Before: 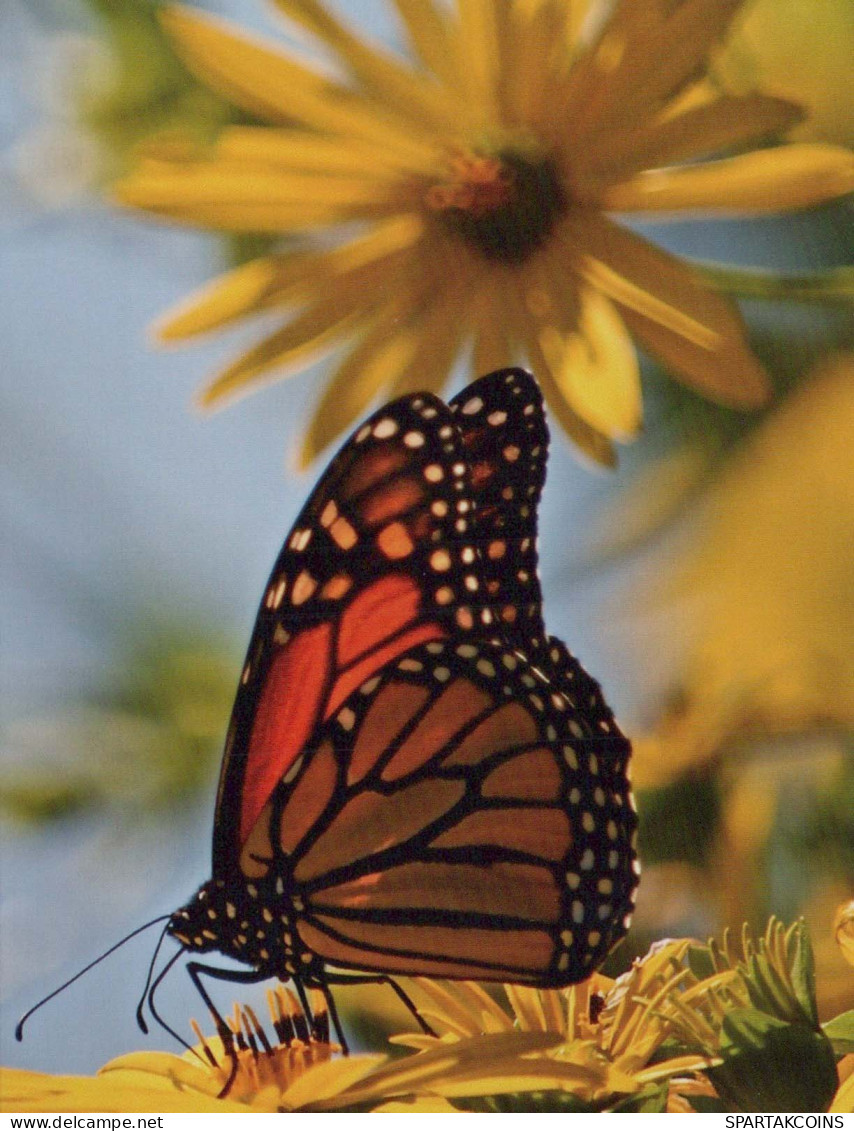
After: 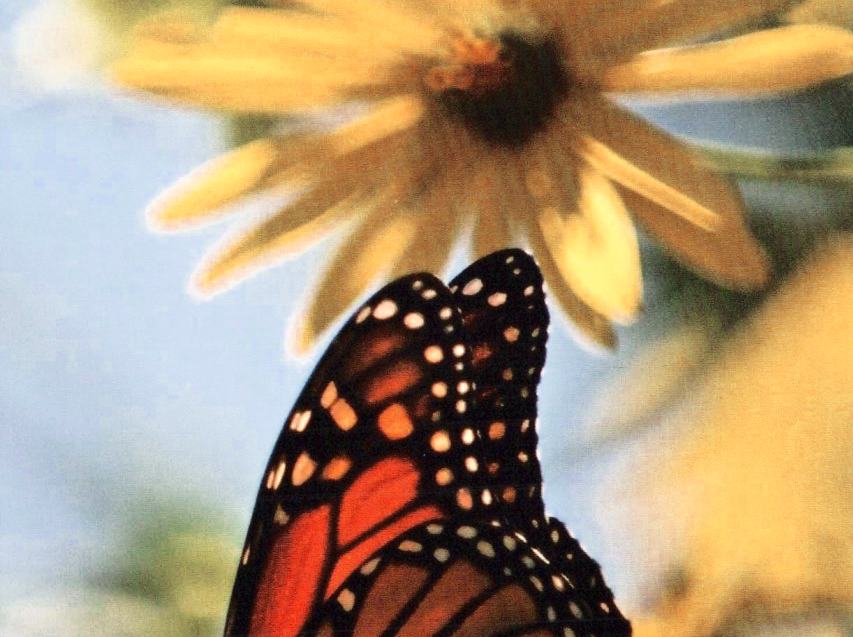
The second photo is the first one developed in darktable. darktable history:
base curve: curves: ch0 [(0, 0) (0.028, 0.03) (0.121, 0.232) (0.46, 0.748) (0.859, 0.968) (1, 1)]
color zones: curves: ch0 [(0, 0.5) (0.125, 0.4) (0.25, 0.5) (0.375, 0.4) (0.5, 0.4) (0.625, 0.35) (0.75, 0.35) (0.875, 0.5)]; ch1 [(0, 0.35) (0.125, 0.45) (0.25, 0.35) (0.375, 0.35) (0.5, 0.35) (0.625, 0.35) (0.75, 0.45) (0.875, 0.35)]; ch2 [(0, 0.6) (0.125, 0.5) (0.25, 0.5) (0.375, 0.6) (0.5, 0.6) (0.625, 0.5) (0.75, 0.5) (0.875, 0.5)]
crop and rotate: top 10.537%, bottom 33.076%
tone equalizer: -8 EV -0.734 EV, -7 EV -0.701 EV, -6 EV -0.629 EV, -5 EV -0.38 EV, -3 EV 0.376 EV, -2 EV 0.6 EV, -1 EV 0.685 EV, +0 EV 0.771 EV, edges refinement/feathering 500, mask exposure compensation -1.57 EV, preserve details no
